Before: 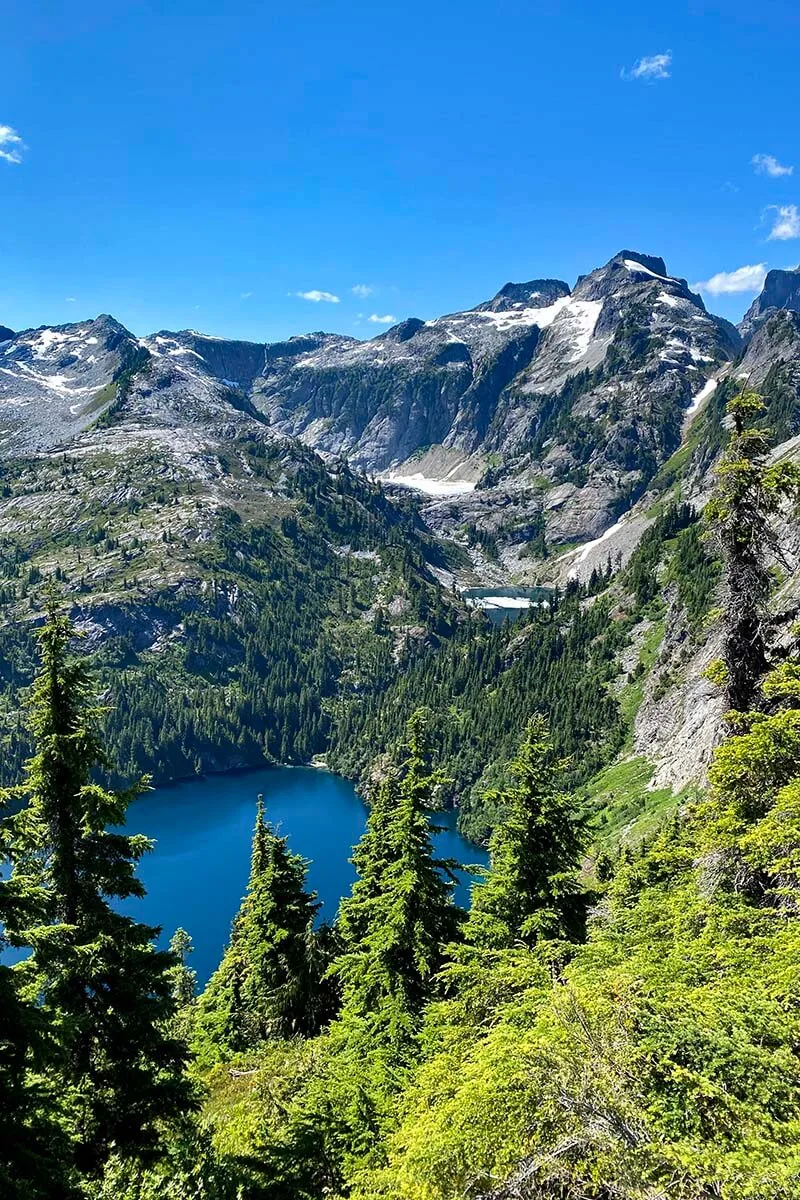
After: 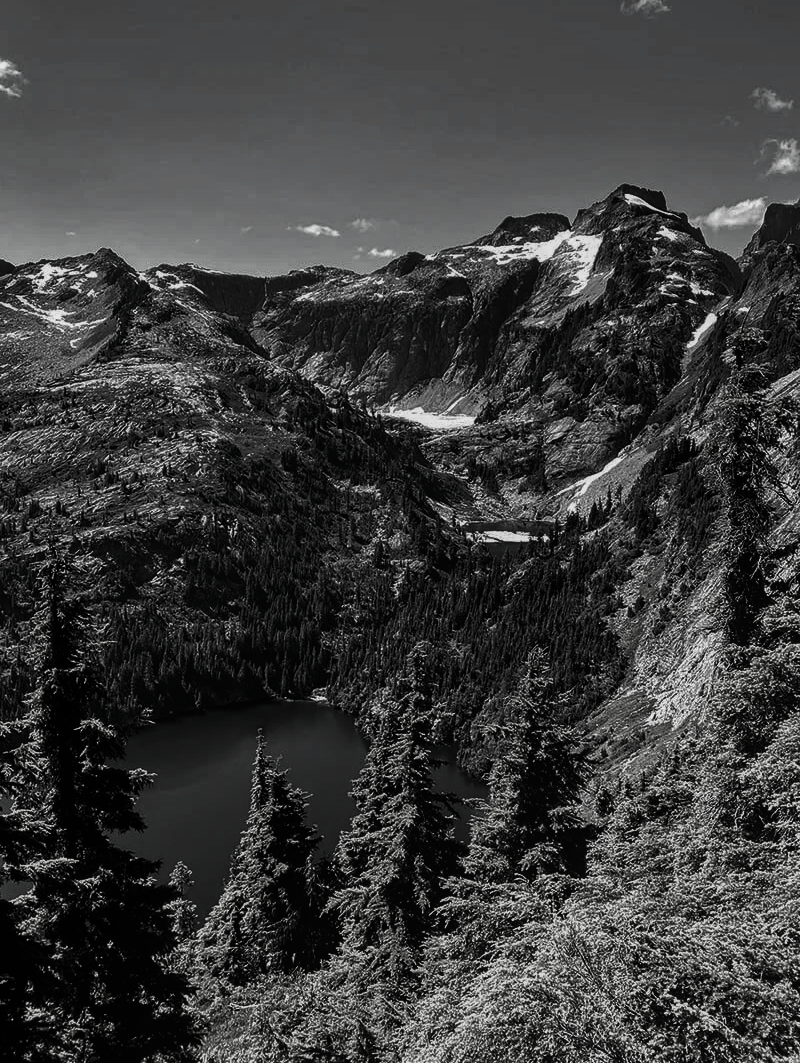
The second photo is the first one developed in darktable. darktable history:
local contrast: detail 110%
crop and rotate: top 5.504%, bottom 5.855%
contrast brightness saturation: contrast -0.04, brightness -0.61, saturation -0.989
